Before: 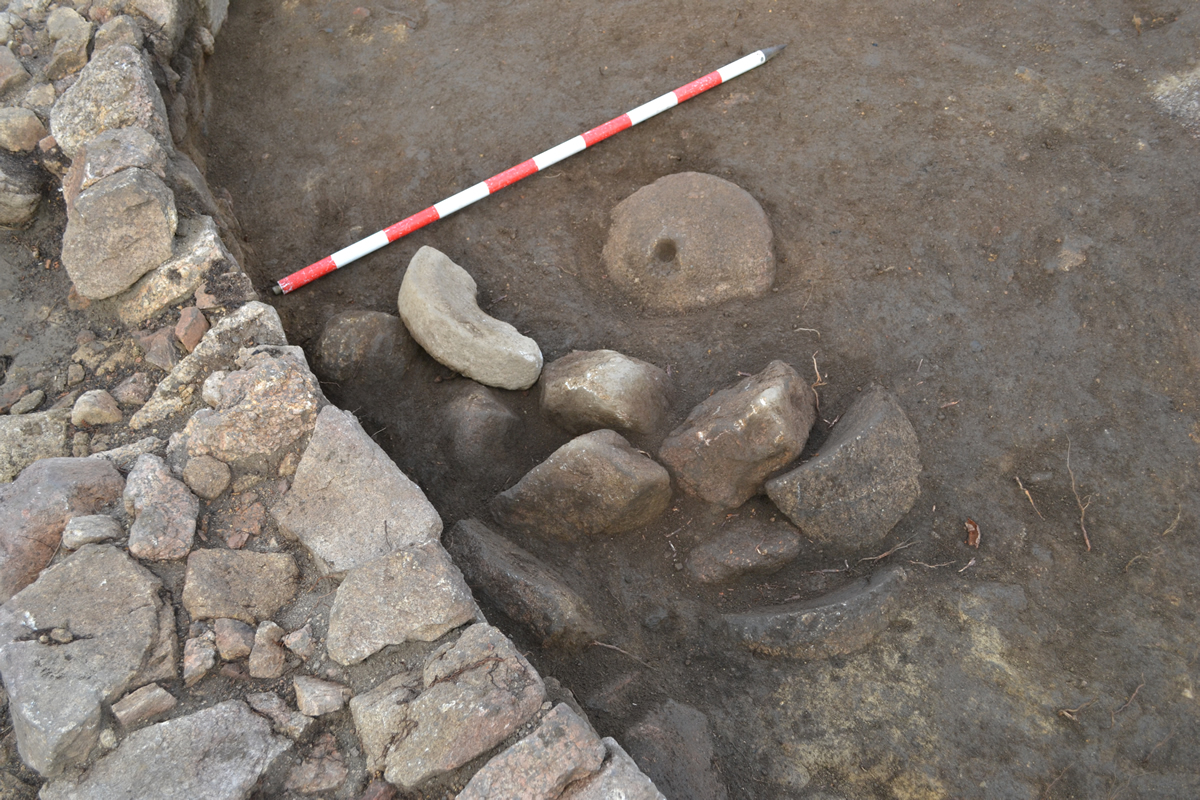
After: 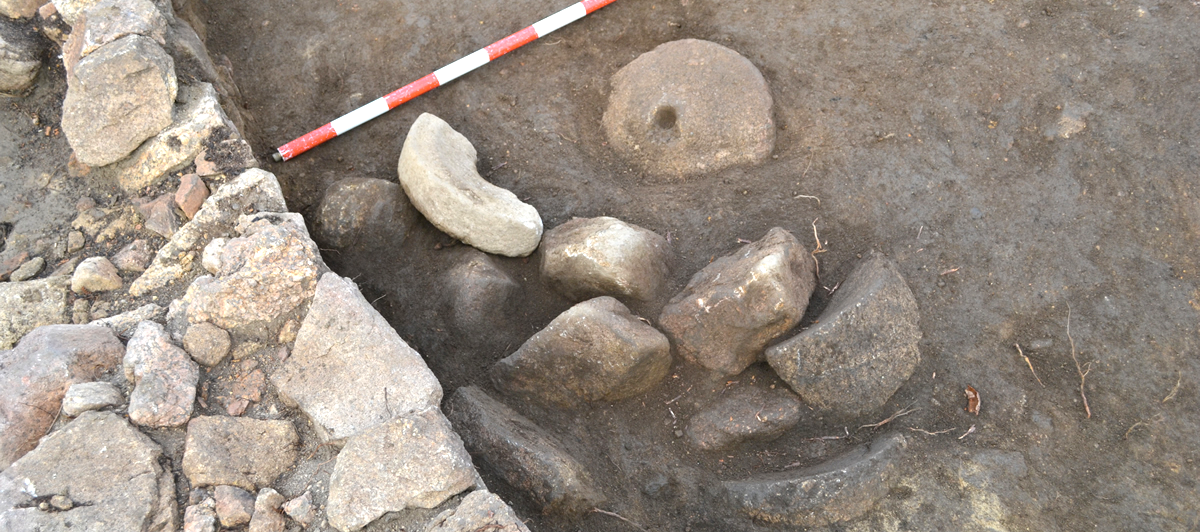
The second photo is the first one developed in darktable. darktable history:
exposure: exposure 0.648 EV, compensate highlight preservation false
contrast brightness saturation: contrast 0.1, saturation -0.3
crop: top 16.727%, bottom 16.727%
color balance rgb: linear chroma grading › global chroma 15%, perceptual saturation grading › global saturation 30%
